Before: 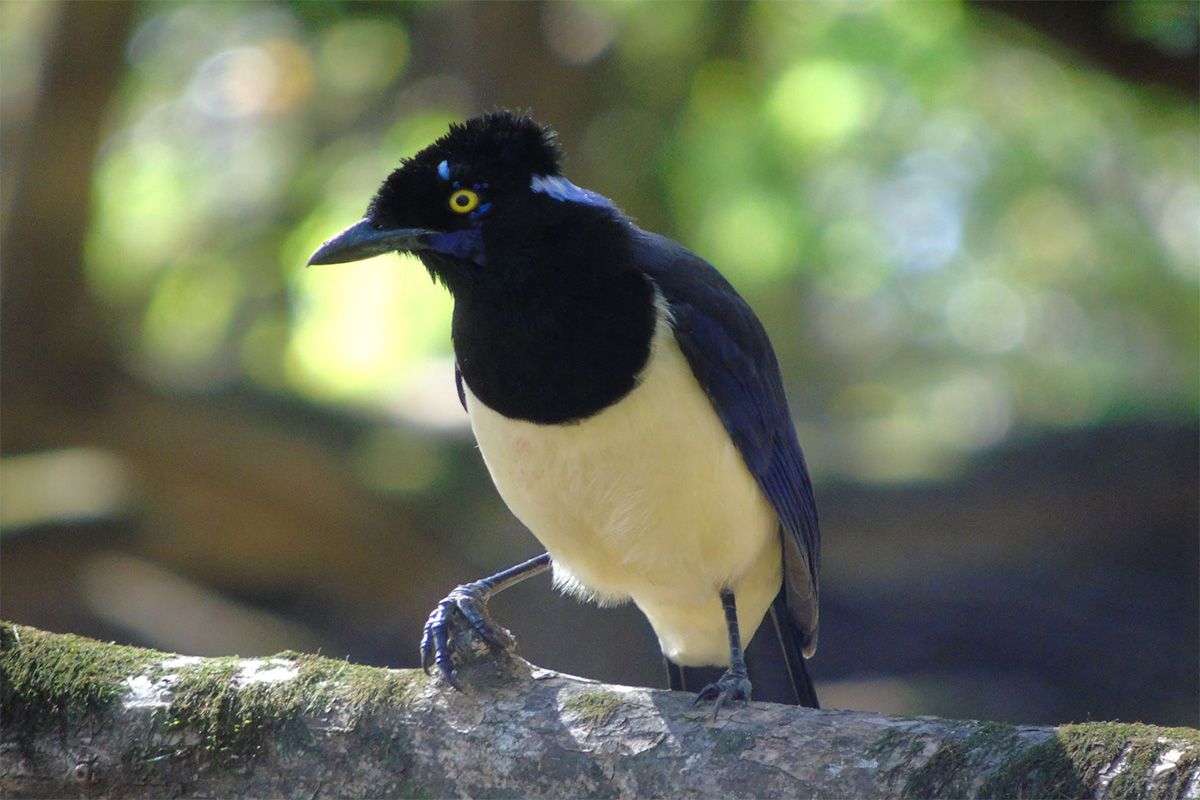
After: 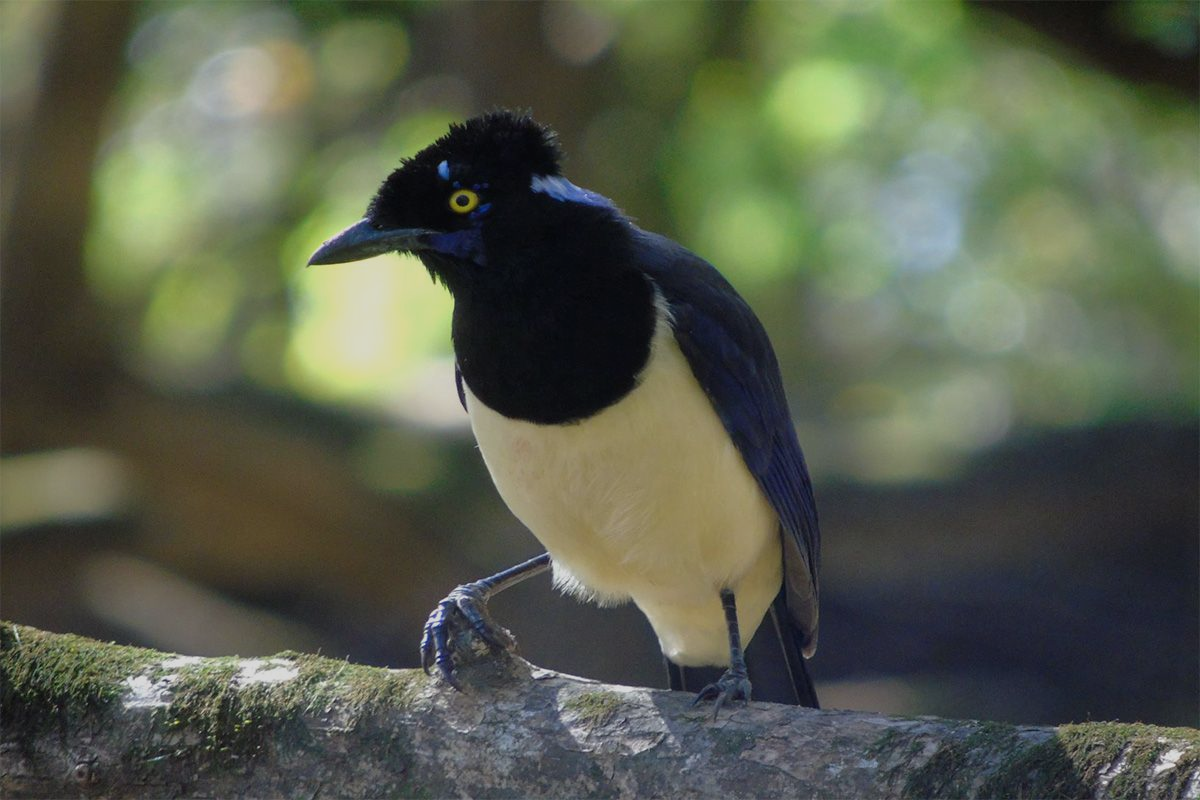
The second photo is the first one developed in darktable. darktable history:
rotate and perspective: crop left 0, crop top 0
shadows and highlights: shadows 12, white point adjustment 1.2, highlights -0.36, soften with gaussian
exposure: exposure -0.582 EV, compensate highlight preservation false
